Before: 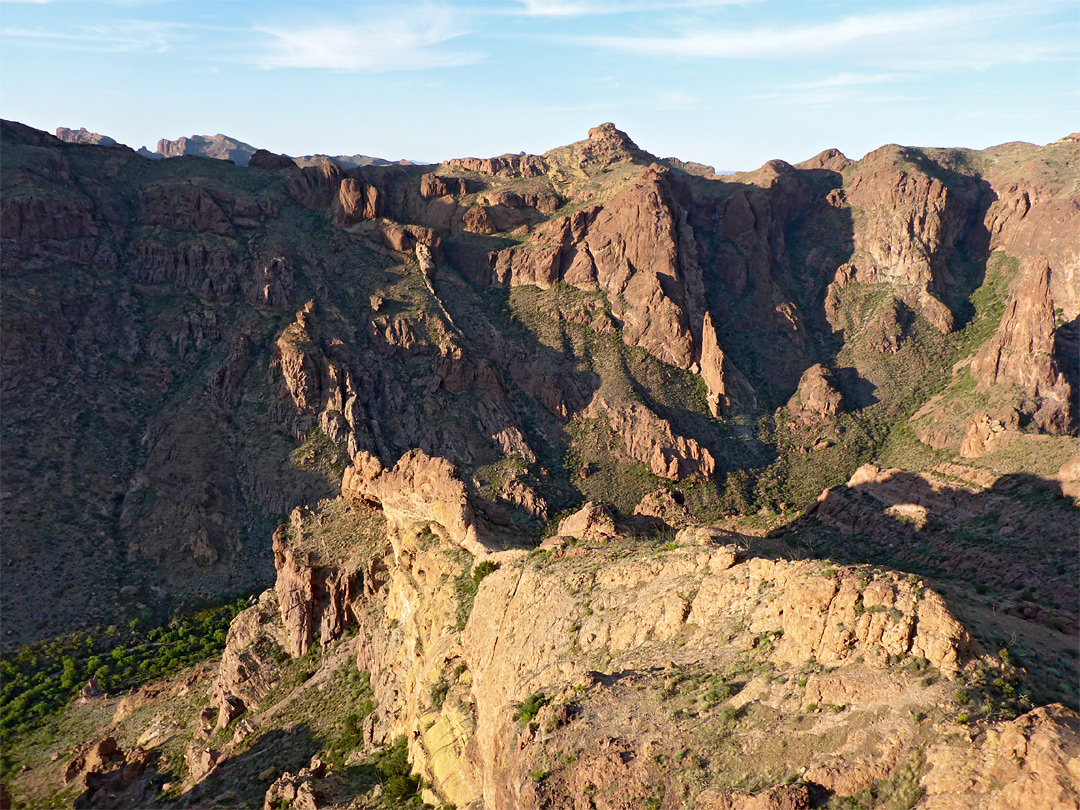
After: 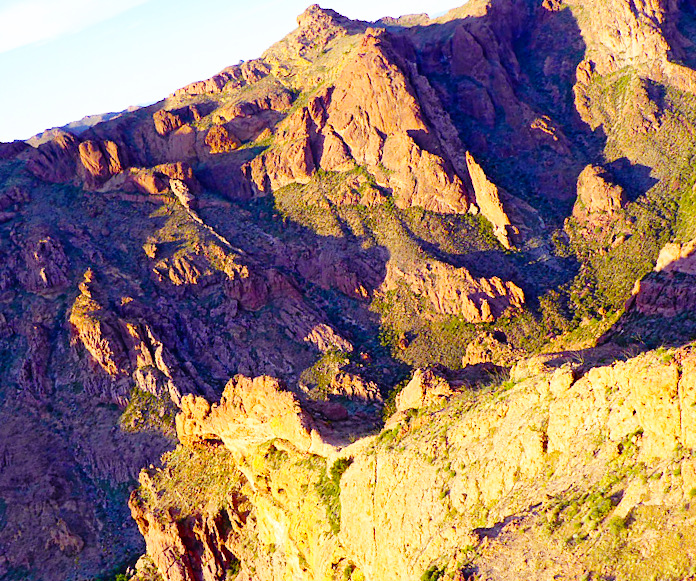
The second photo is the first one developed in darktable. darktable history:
color balance rgb: shadows lift › luminance -21.26%, shadows lift › chroma 9.202%, shadows lift › hue 284.84°, power › luminance 1.443%, perceptual saturation grading › global saturation 36.325%, perceptual saturation grading › shadows 36.061%, global vibrance 20%
crop and rotate: angle 18.9°, left 6.859%, right 4.217%, bottom 1.059%
base curve: curves: ch0 [(0, 0) (0.008, 0.007) (0.022, 0.029) (0.048, 0.089) (0.092, 0.197) (0.191, 0.399) (0.275, 0.534) (0.357, 0.65) (0.477, 0.78) (0.542, 0.833) (0.799, 0.973) (1, 1)], preserve colors none
contrast equalizer: octaves 7, y [[0.5, 0.488, 0.462, 0.461, 0.491, 0.5], [0.5 ×6], [0.5 ×6], [0 ×6], [0 ×6]]
